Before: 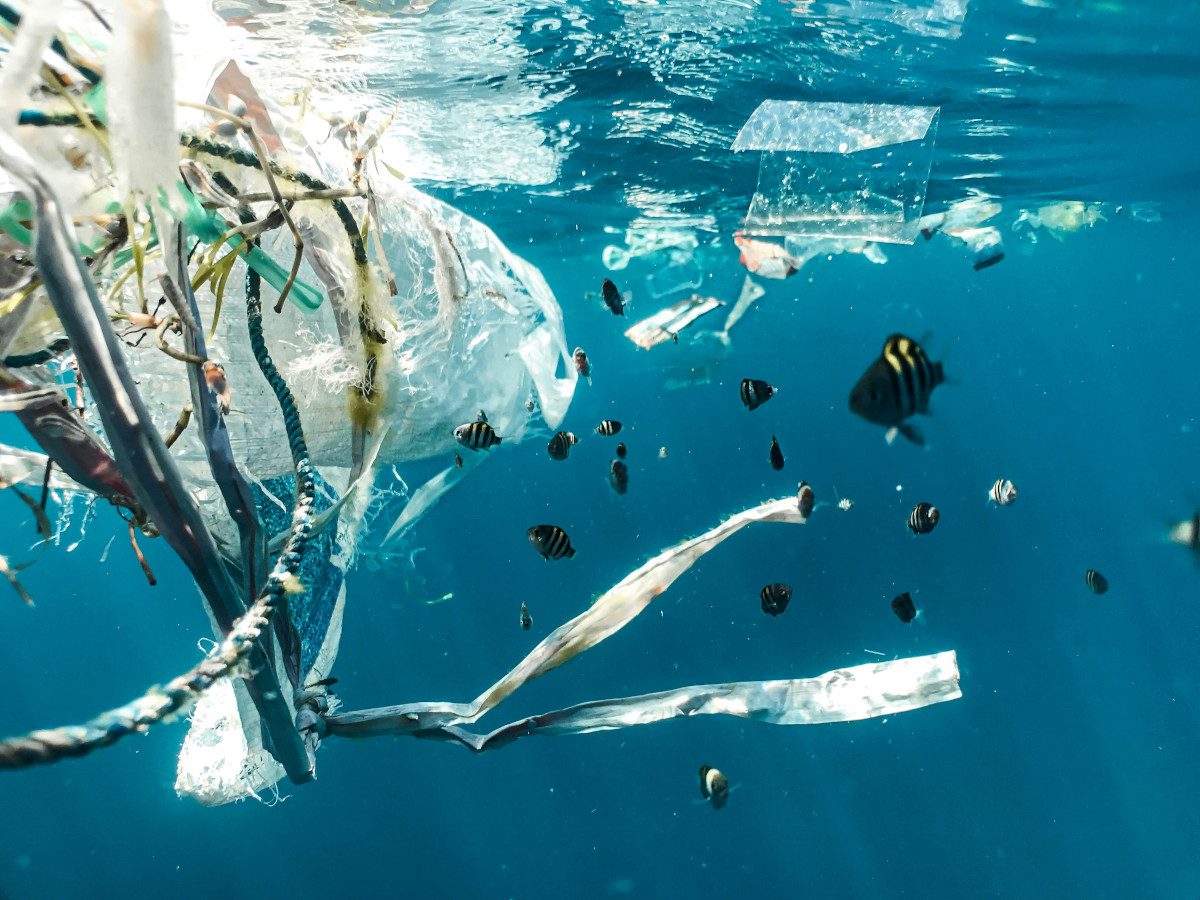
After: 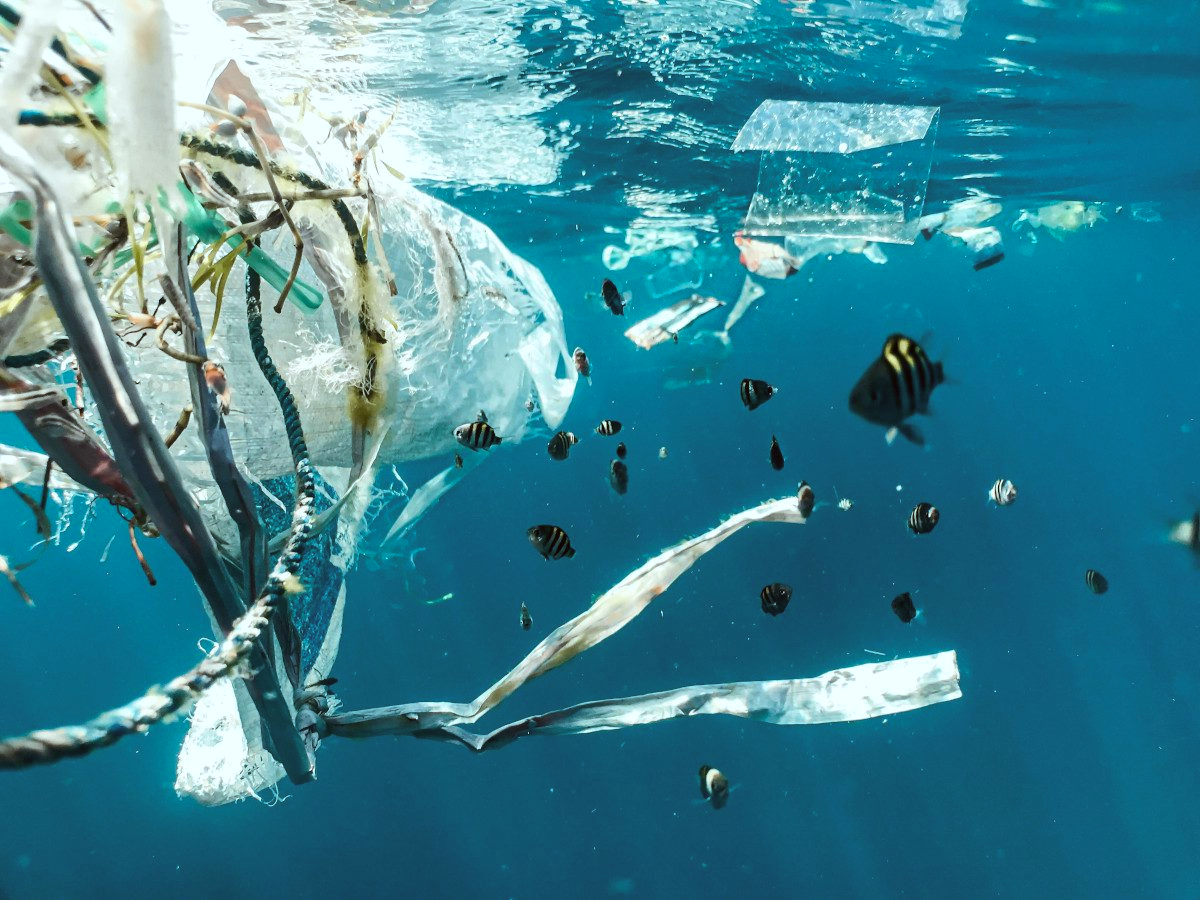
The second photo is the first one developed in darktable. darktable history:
color correction: highlights a* -5.12, highlights b* -4.3, shadows a* 3.87, shadows b* 4.5
